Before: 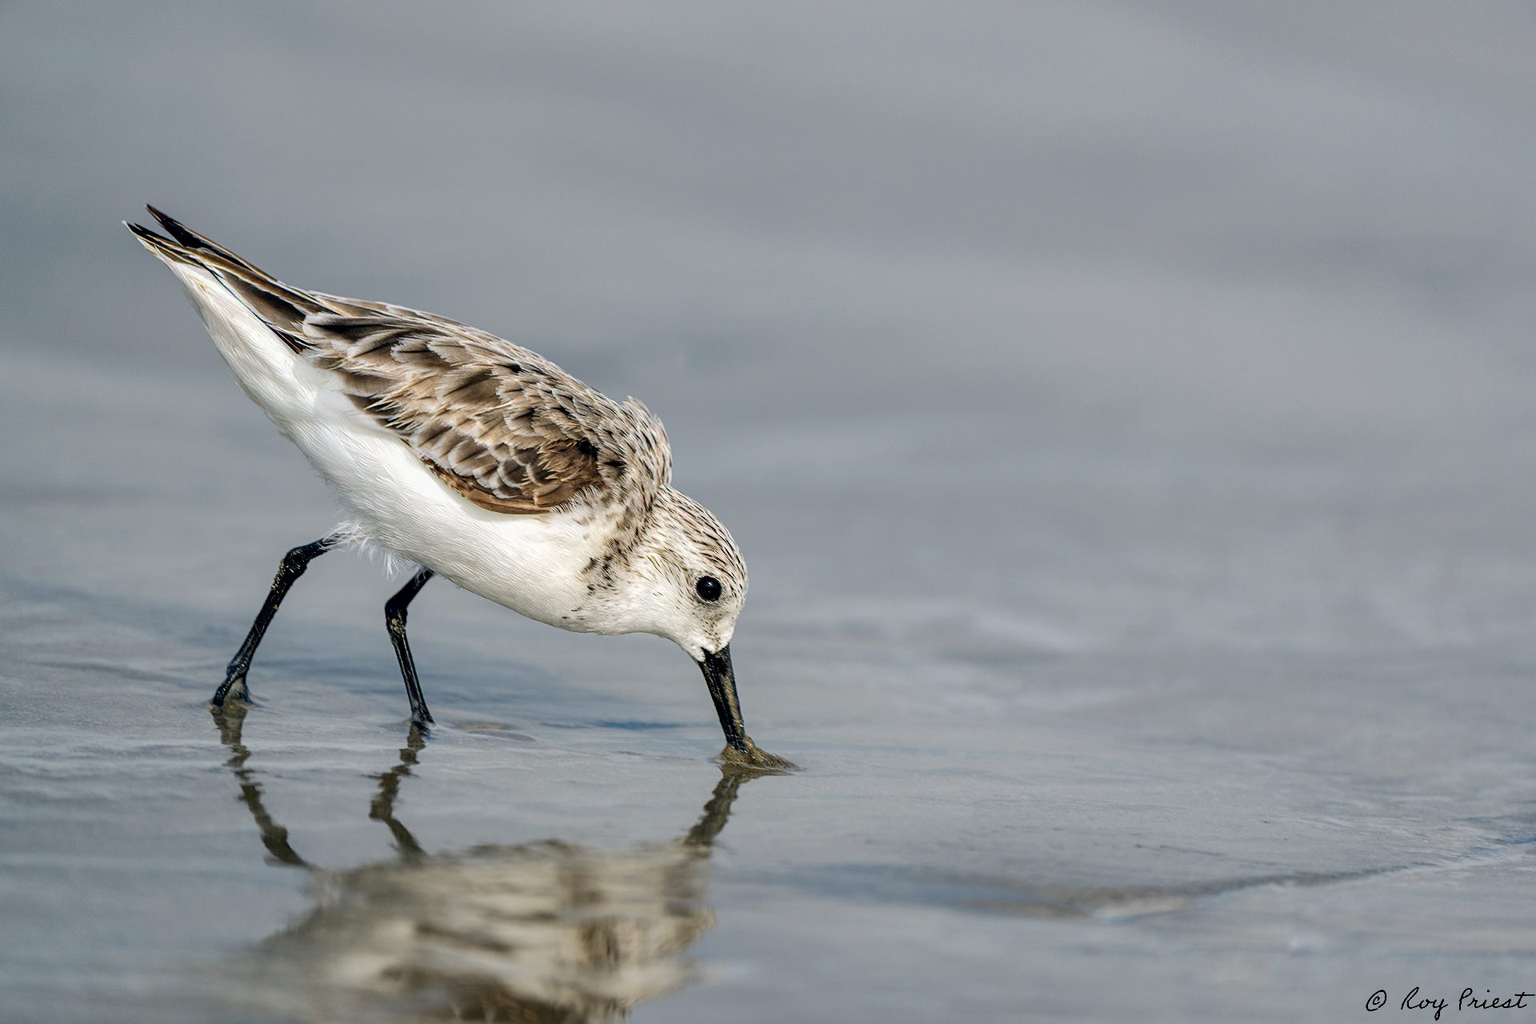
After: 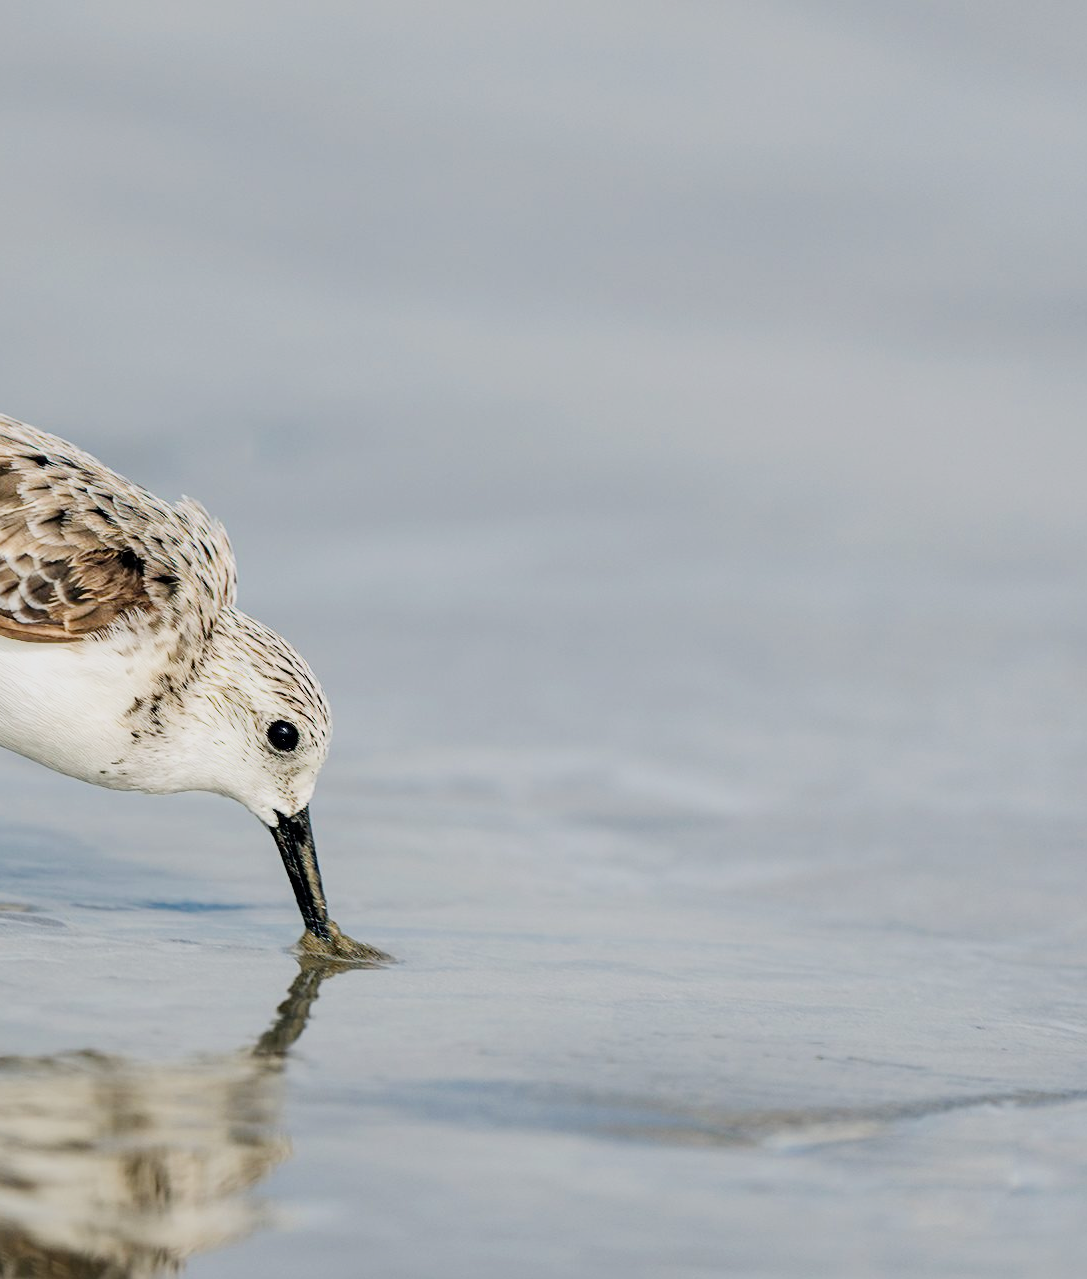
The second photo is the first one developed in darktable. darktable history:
filmic rgb: black relative exposure -16 EV, white relative exposure 6.12 EV, hardness 5.22
exposure: black level correction 0, exposure 0.7 EV, compensate exposure bias true, compensate highlight preservation false
crop: left 31.458%, top 0%, right 11.876%
